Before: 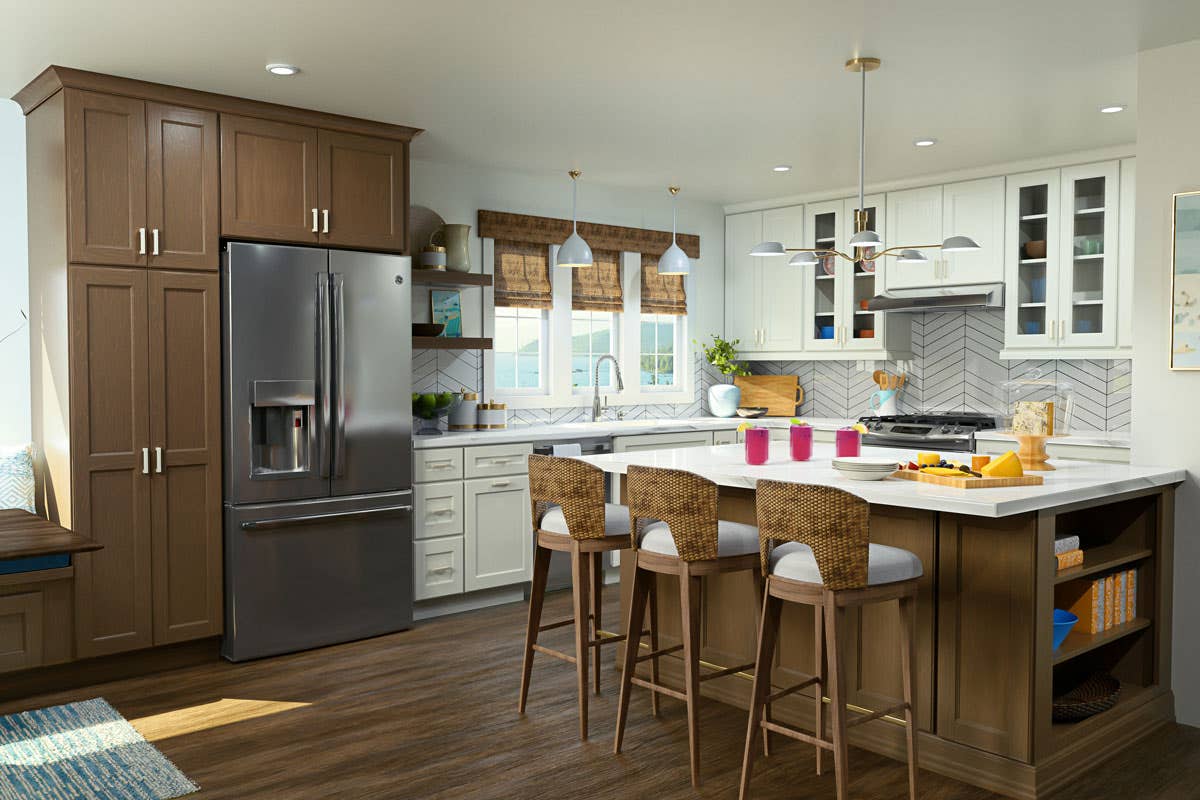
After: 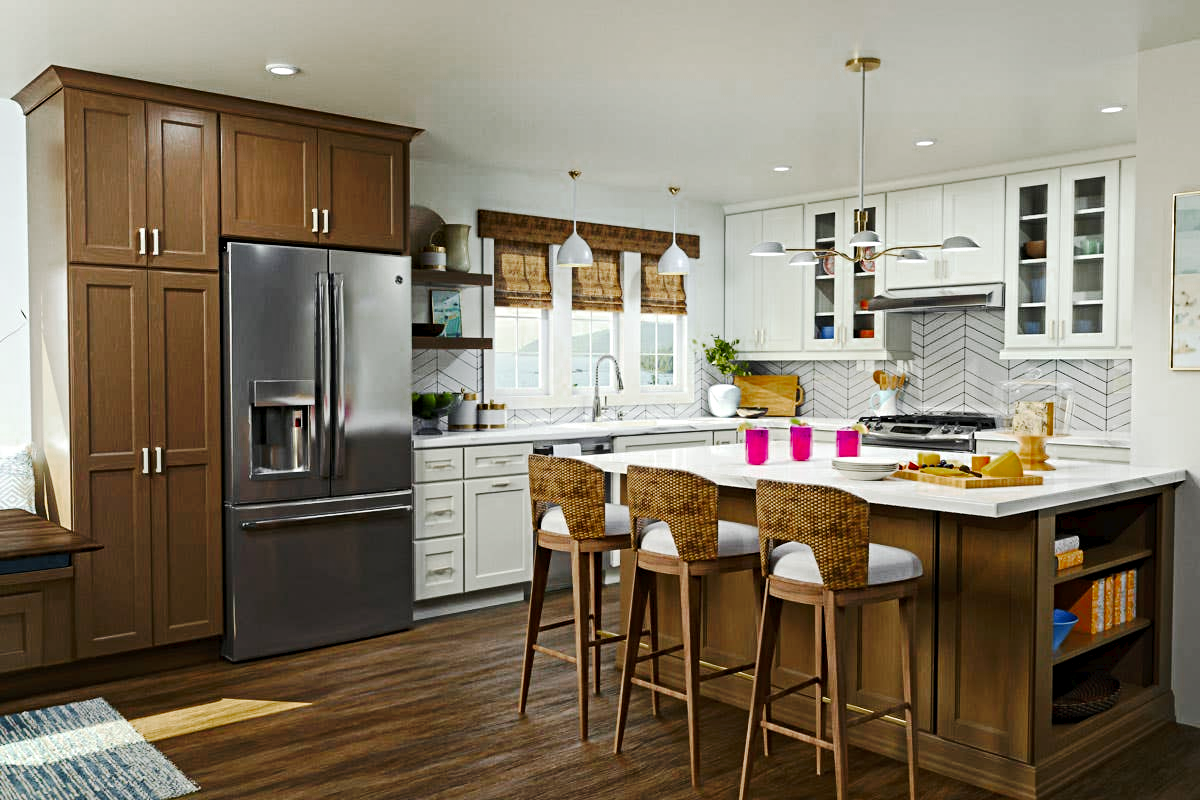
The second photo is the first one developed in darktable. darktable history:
contrast equalizer: y [[0.5, 0.501, 0.525, 0.597, 0.58, 0.514], [0.5 ×6], [0.5 ×6], [0 ×6], [0 ×6]]
color zones: curves: ch0 [(0, 0.48) (0.209, 0.398) (0.305, 0.332) (0.429, 0.493) (0.571, 0.5) (0.714, 0.5) (0.857, 0.5) (1, 0.48)]; ch1 [(0, 0.633) (0.143, 0.586) (0.286, 0.489) (0.429, 0.448) (0.571, 0.31) (0.714, 0.335) (0.857, 0.492) (1, 0.633)]; ch2 [(0, 0.448) (0.143, 0.498) (0.286, 0.5) (0.429, 0.5) (0.571, 0.5) (0.714, 0.5) (0.857, 0.5) (1, 0.448)]
tone curve: curves: ch0 [(0, 0) (0.003, 0.019) (0.011, 0.022) (0.025, 0.029) (0.044, 0.041) (0.069, 0.06) (0.1, 0.09) (0.136, 0.123) (0.177, 0.163) (0.224, 0.206) (0.277, 0.268) (0.335, 0.35) (0.399, 0.436) (0.468, 0.526) (0.543, 0.624) (0.623, 0.713) (0.709, 0.779) (0.801, 0.845) (0.898, 0.912) (1, 1)], preserve colors none
